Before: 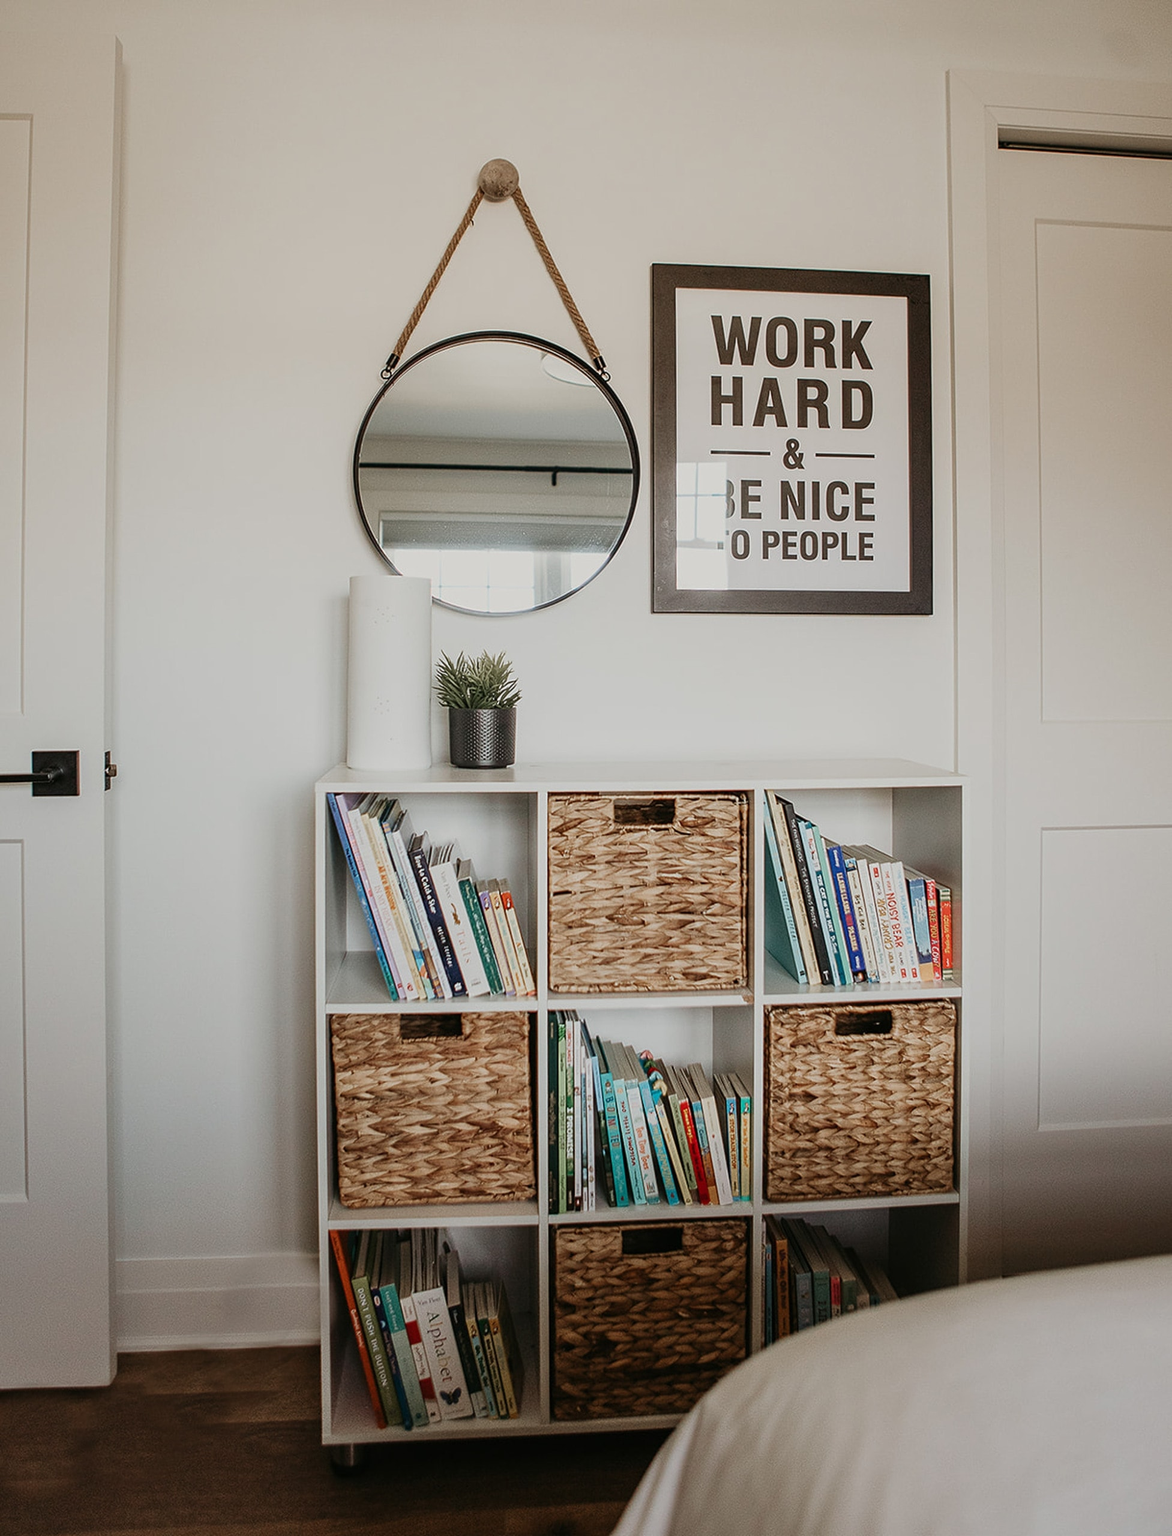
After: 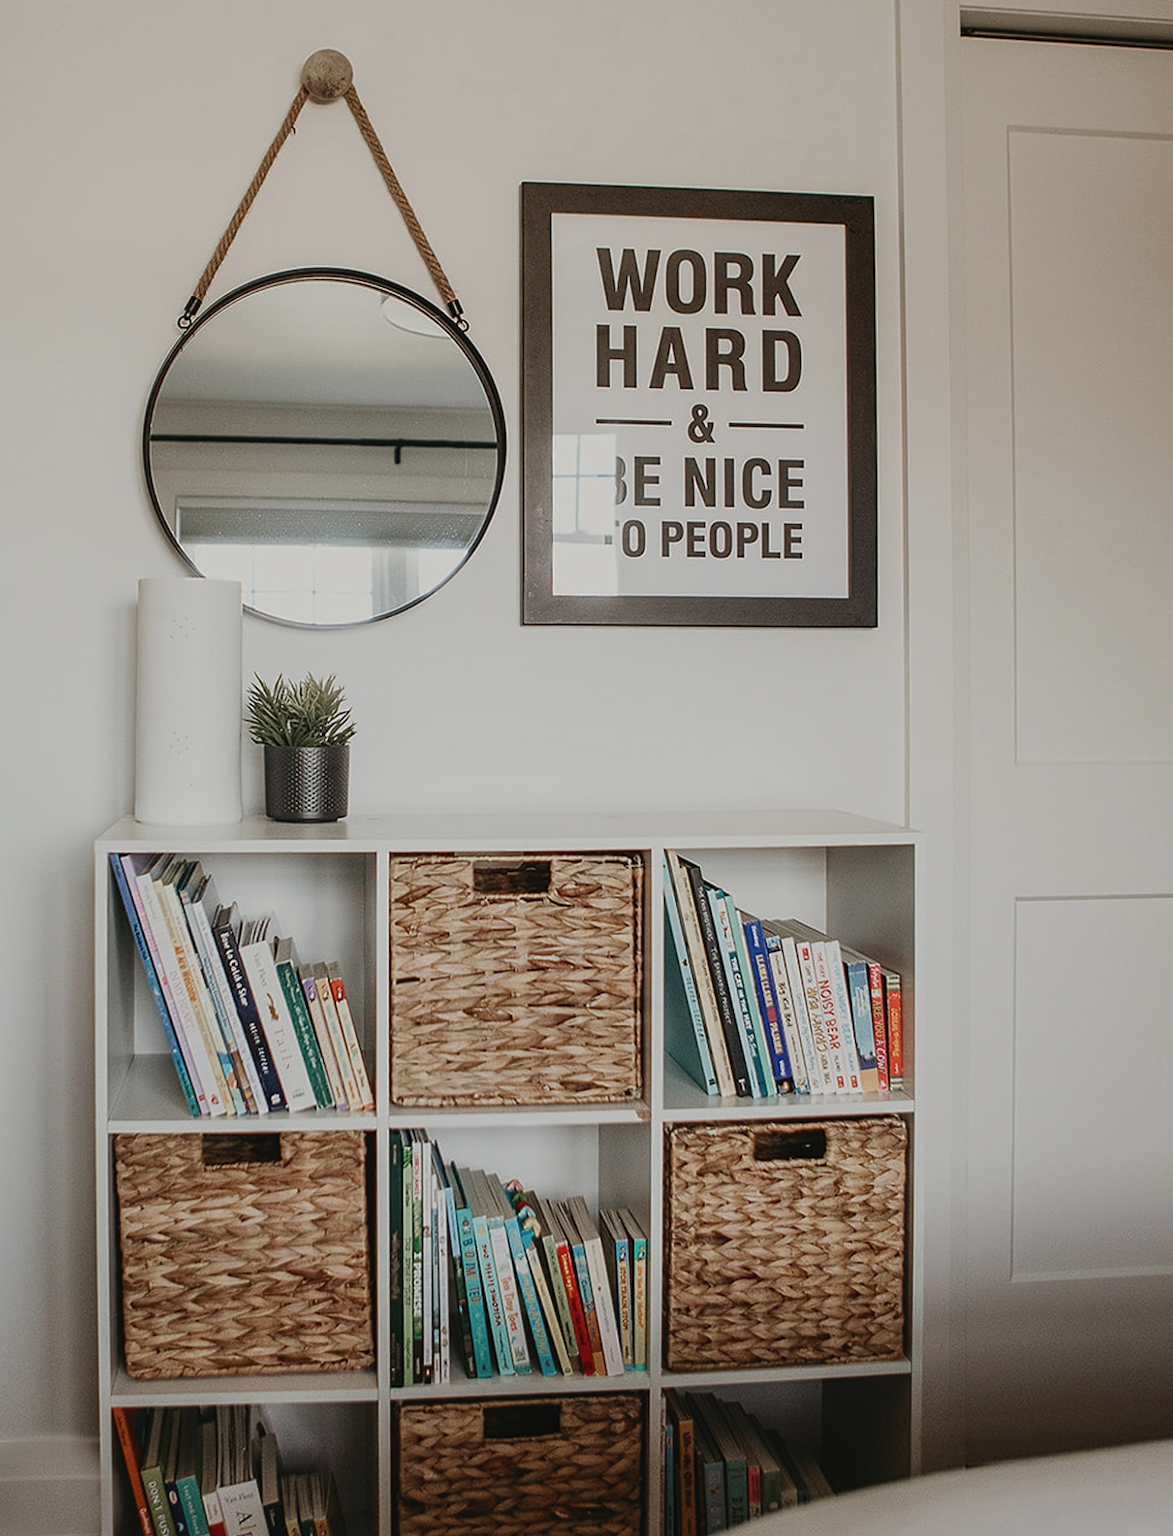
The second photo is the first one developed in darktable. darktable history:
crop and rotate: left 20.578%, top 7.846%, right 0.404%, bottom 13.287%
contrast brightness saturation: contrast -0.07, brightness -0.044, saturation -0.109
